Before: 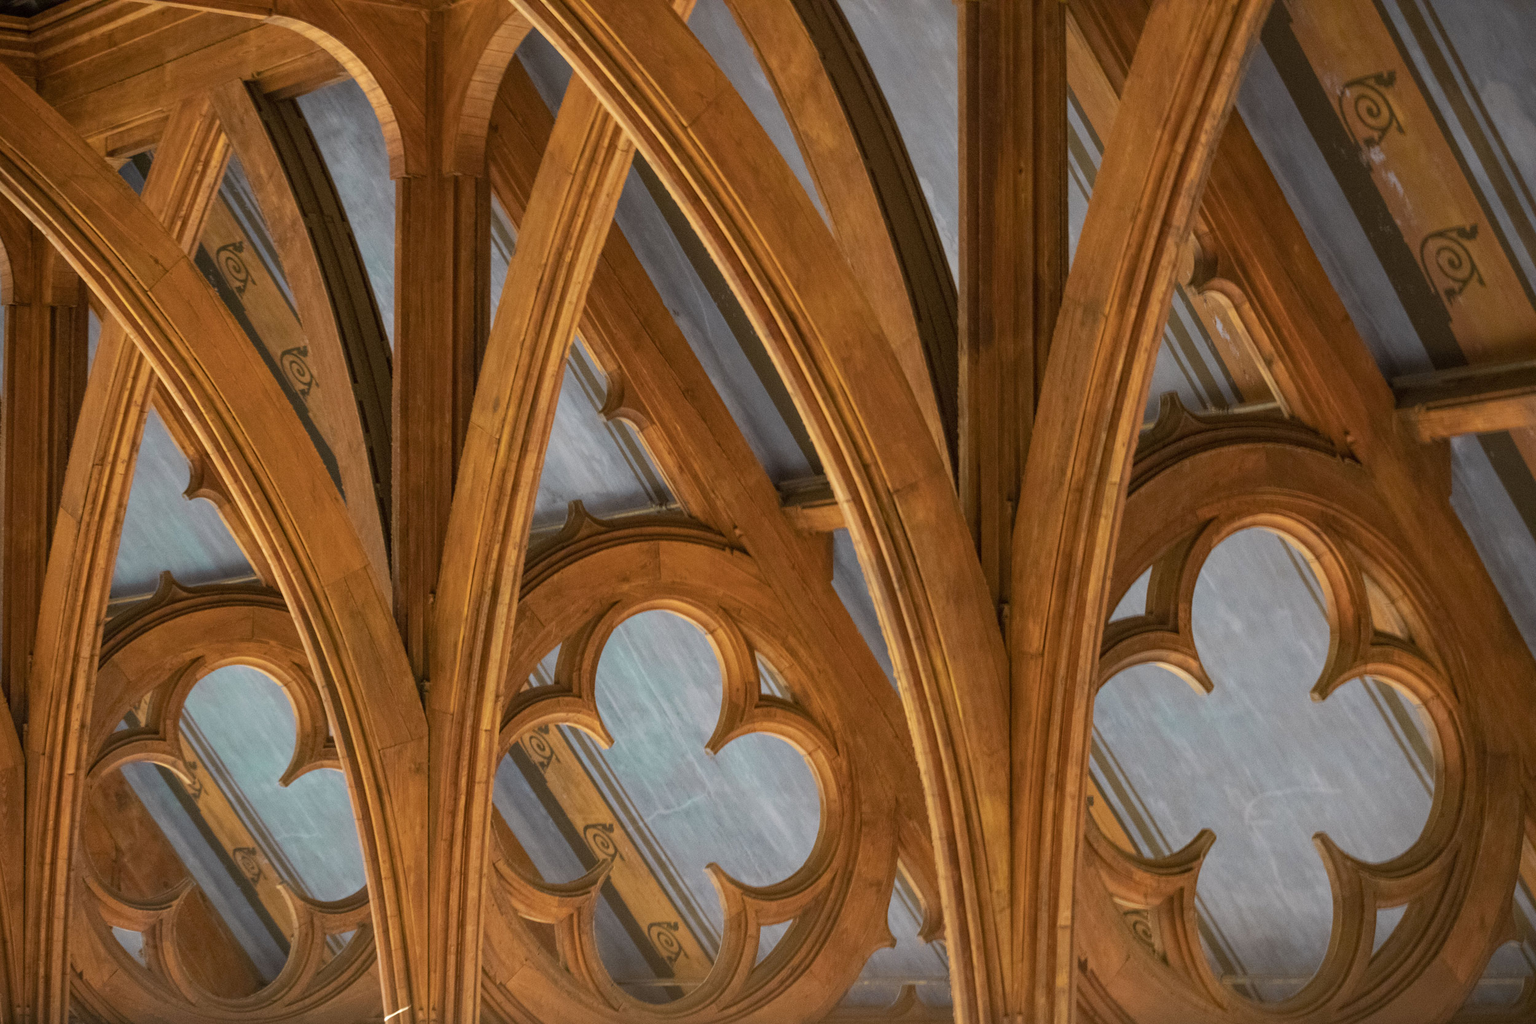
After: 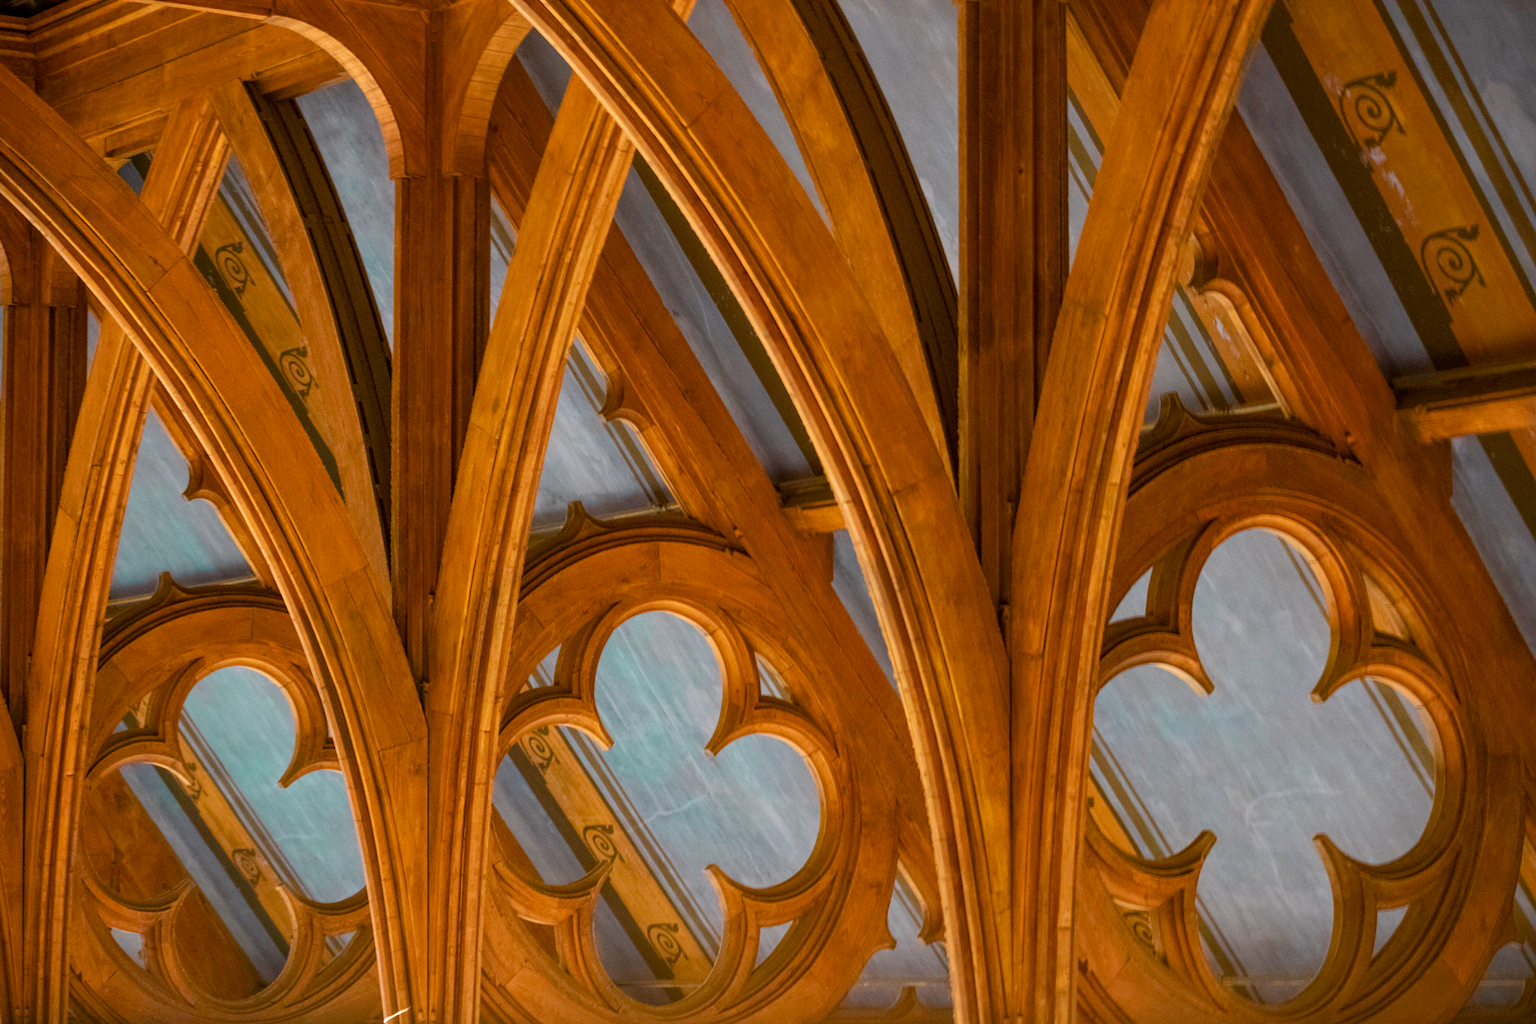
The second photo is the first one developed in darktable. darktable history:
crop and rotate: left 0.117%, bottom 0.012%
color balance rgb: perceptual saturation grading › global saturation 20%, perceptual saturation grading › highlights -25.889%, perceptual saturation grading › shadows 25.825%, global vibrance 20%
